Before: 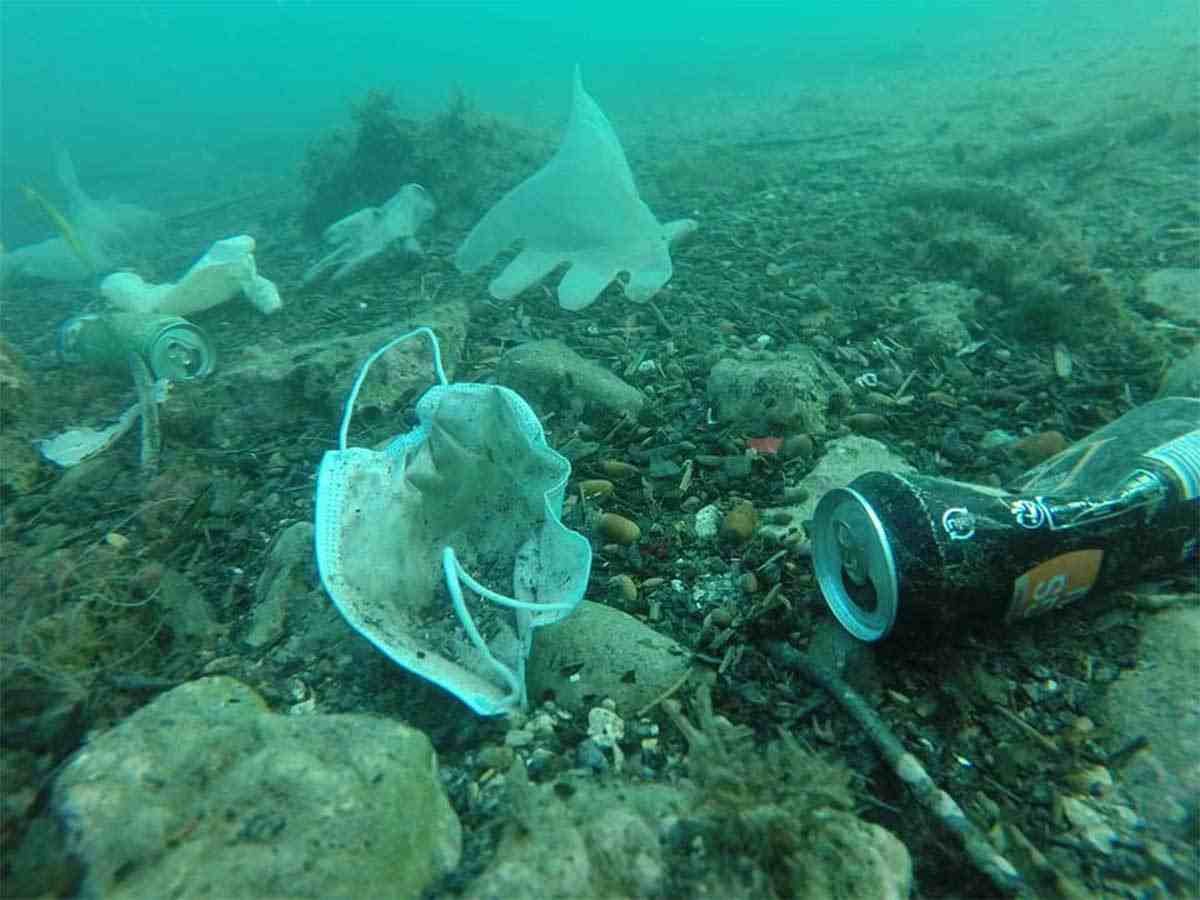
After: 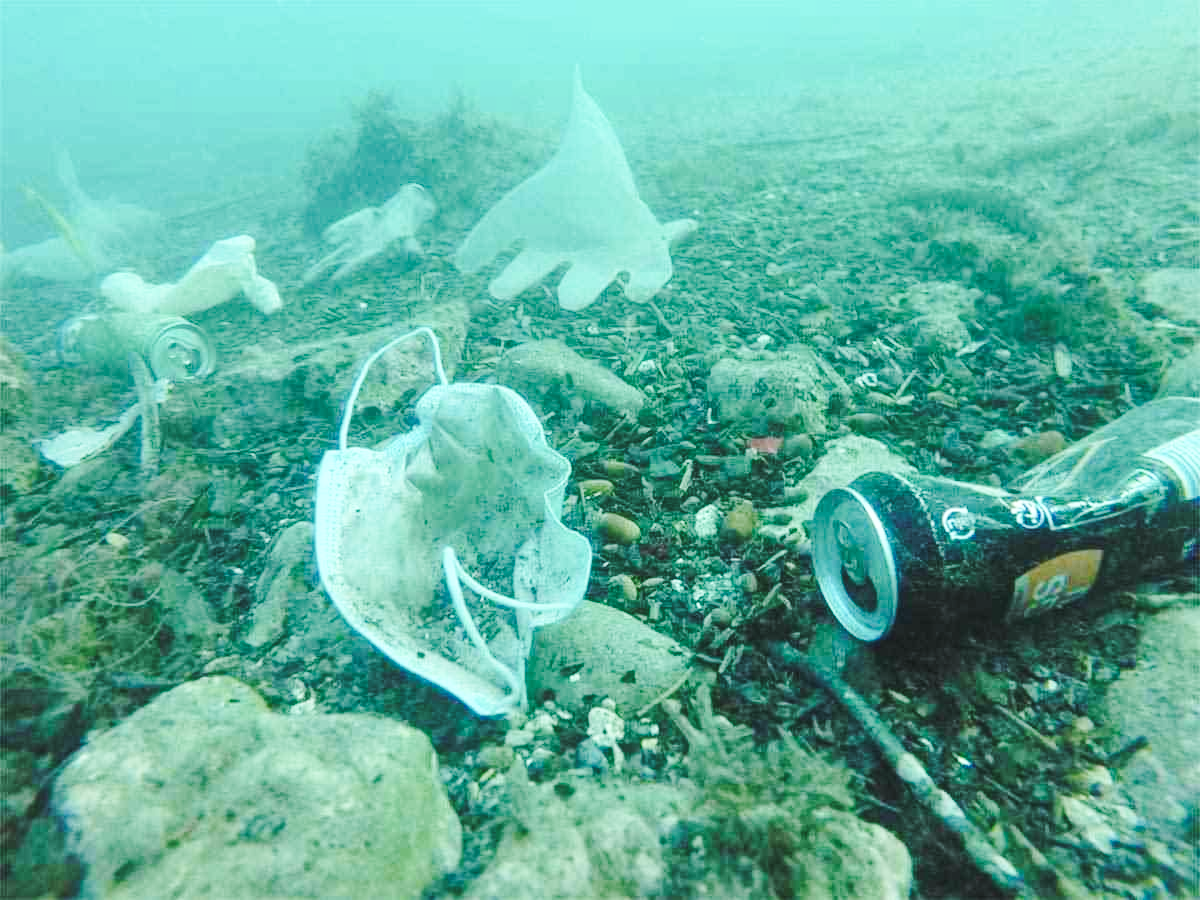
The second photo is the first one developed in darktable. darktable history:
base curve: curves: ch0 [(0, 0.007) (0.028, 0.063) (0.121, 0.311) (0.46, 0.743) (0.859, 0.957) (1, 1)], preserve colors none
color balance rgb: shadows lift › chroma 3.096%, shadows lift › hue 277.88°, perceptual saturation grading › global saturation 0.404%, perceptual brilliance grading › global brilliance 3.486%, contrast 4.958%
